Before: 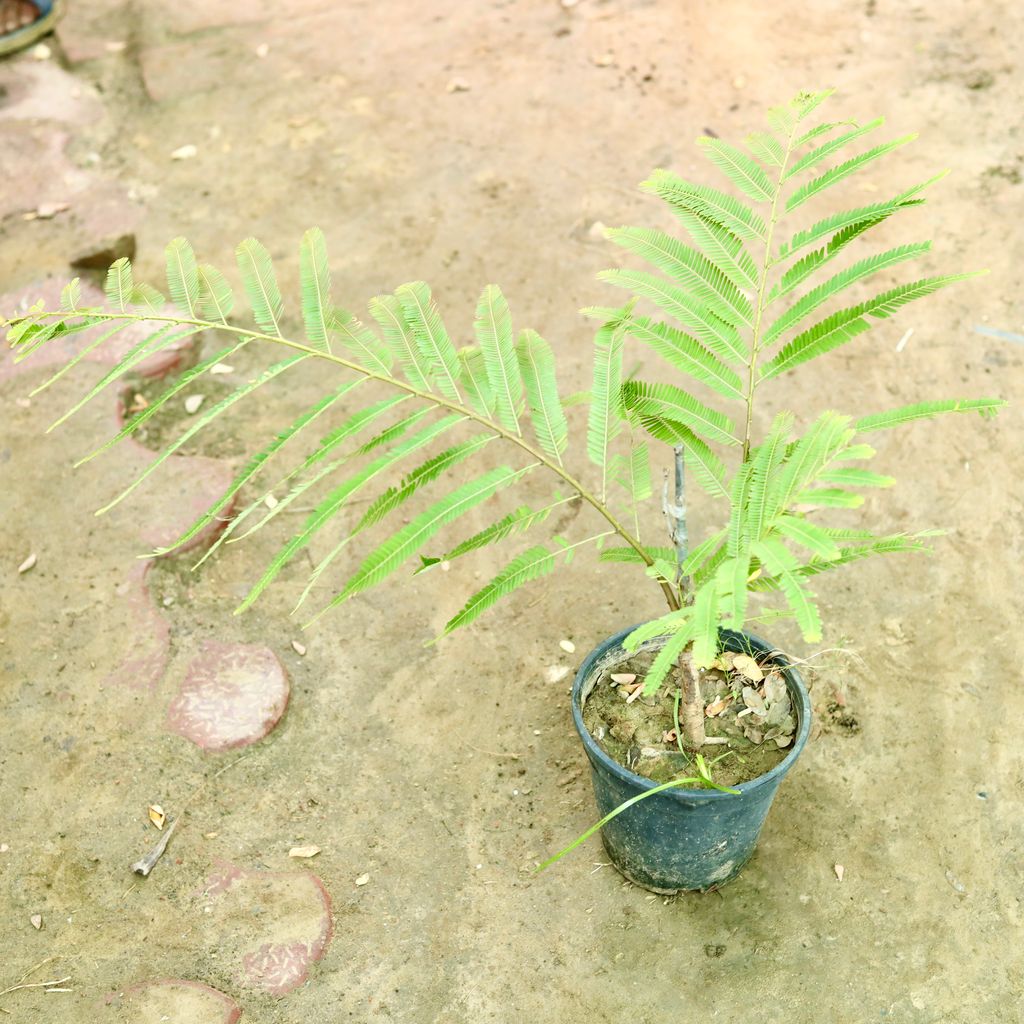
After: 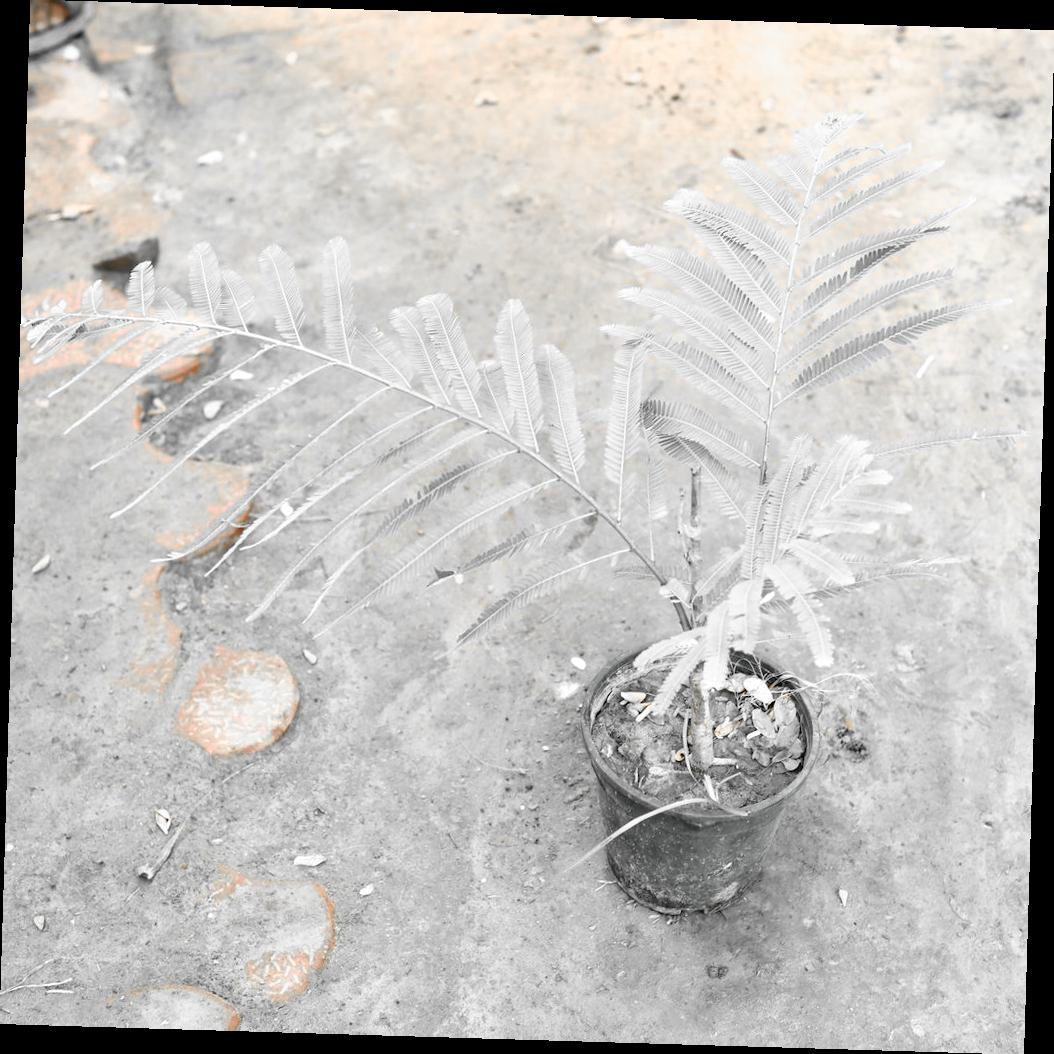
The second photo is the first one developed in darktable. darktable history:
color zones: curves: ch0 [(0, 0.65) (0.096, 0.644) (0.221, 0.539) (0.429, 0.5) (0.571, 0.5) (0.714, 0.5) (0.857, 0.5) (1, 0.65)]; ch1 [(0, 0.5) (0.143, 0.5) (0.257, -0.002) (0.429, 0.04) (0.571, -0.001) (0.714, -0.015) (0.857, 0.024) (1, 0.5)]
rotate and perspective: rotation 1.72°, automatic cropping off
